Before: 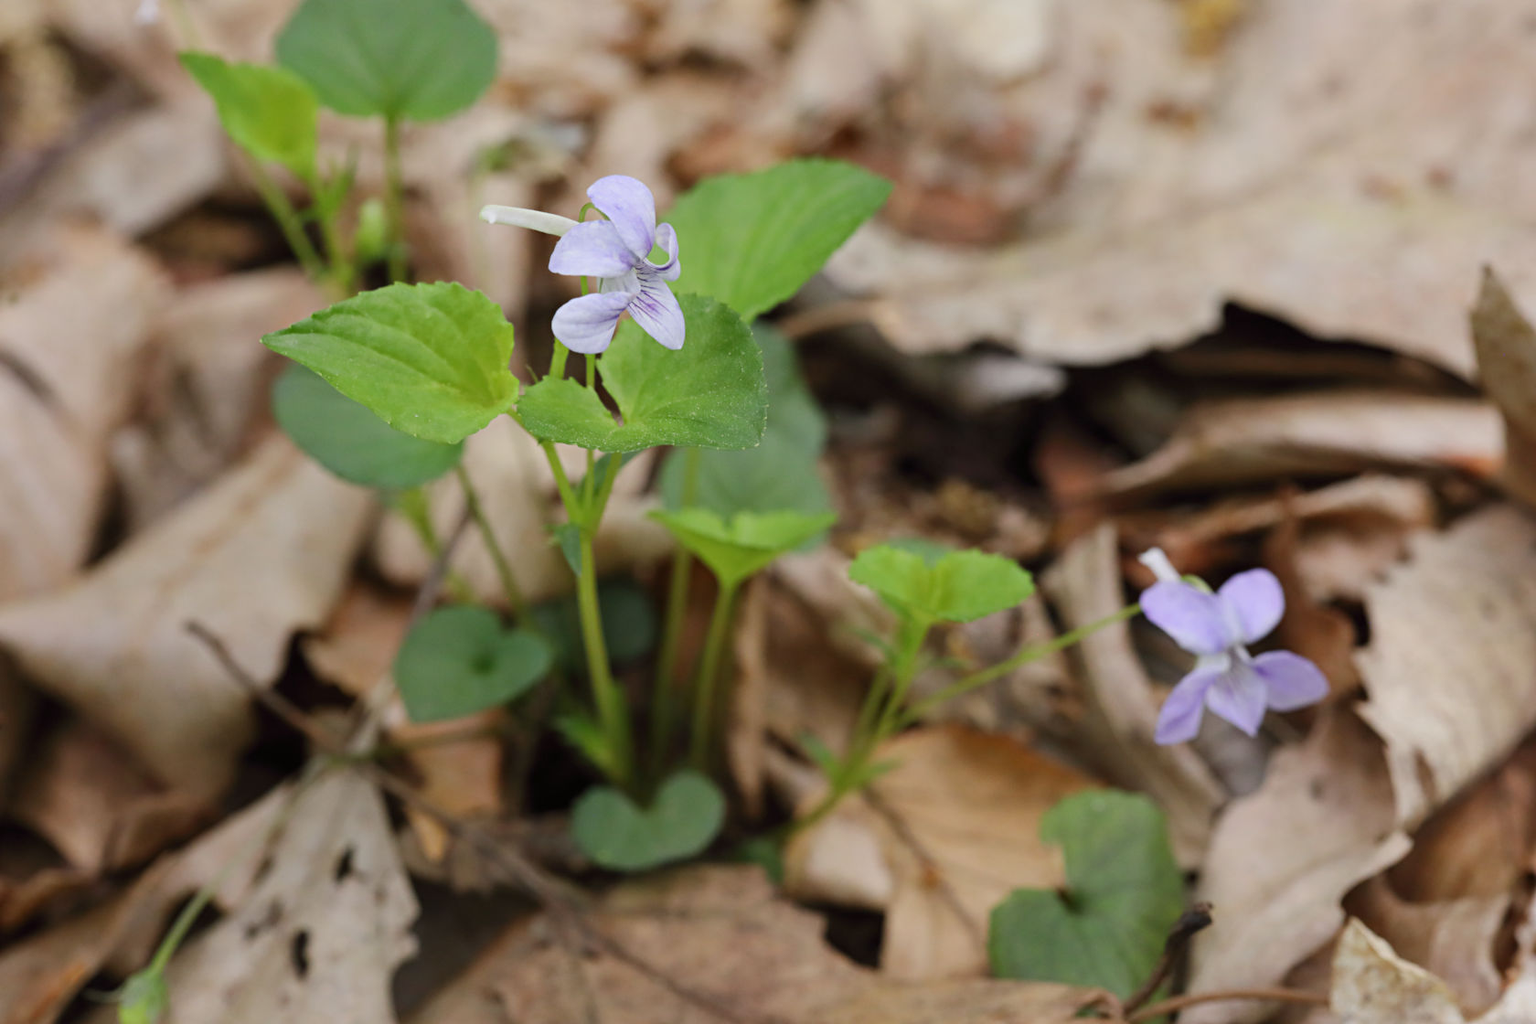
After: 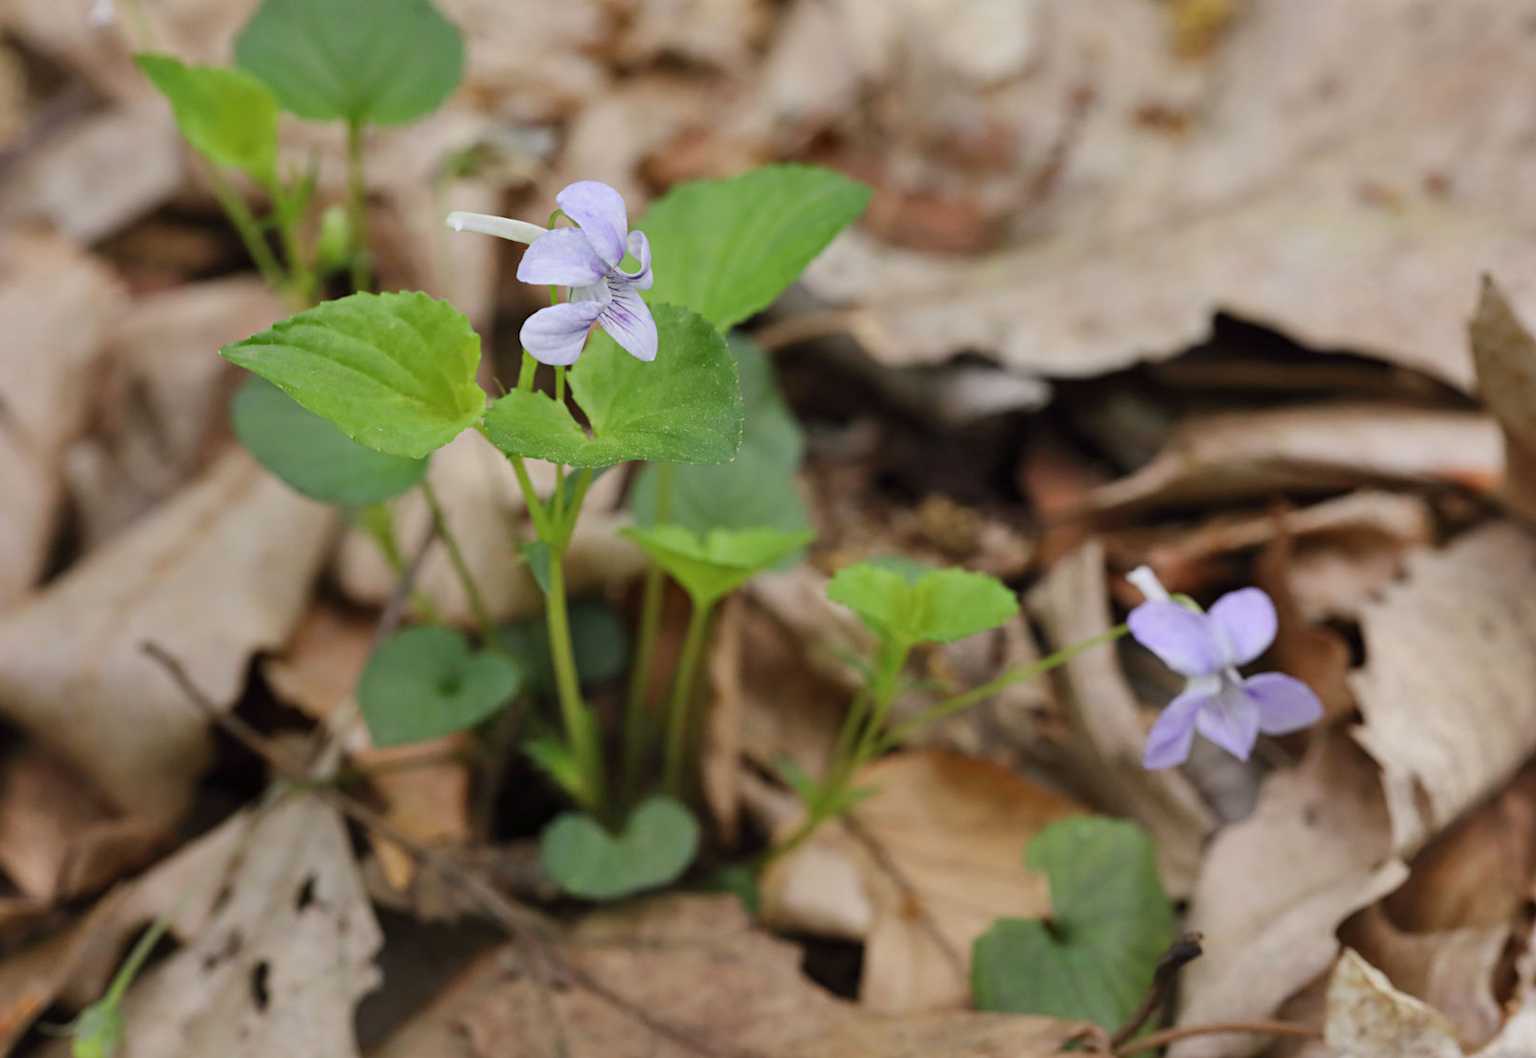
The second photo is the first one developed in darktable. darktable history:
shadows and highlights: highlights color adjustment 89.77%, soften with gaussian
crop and rotate: left 3.185%
